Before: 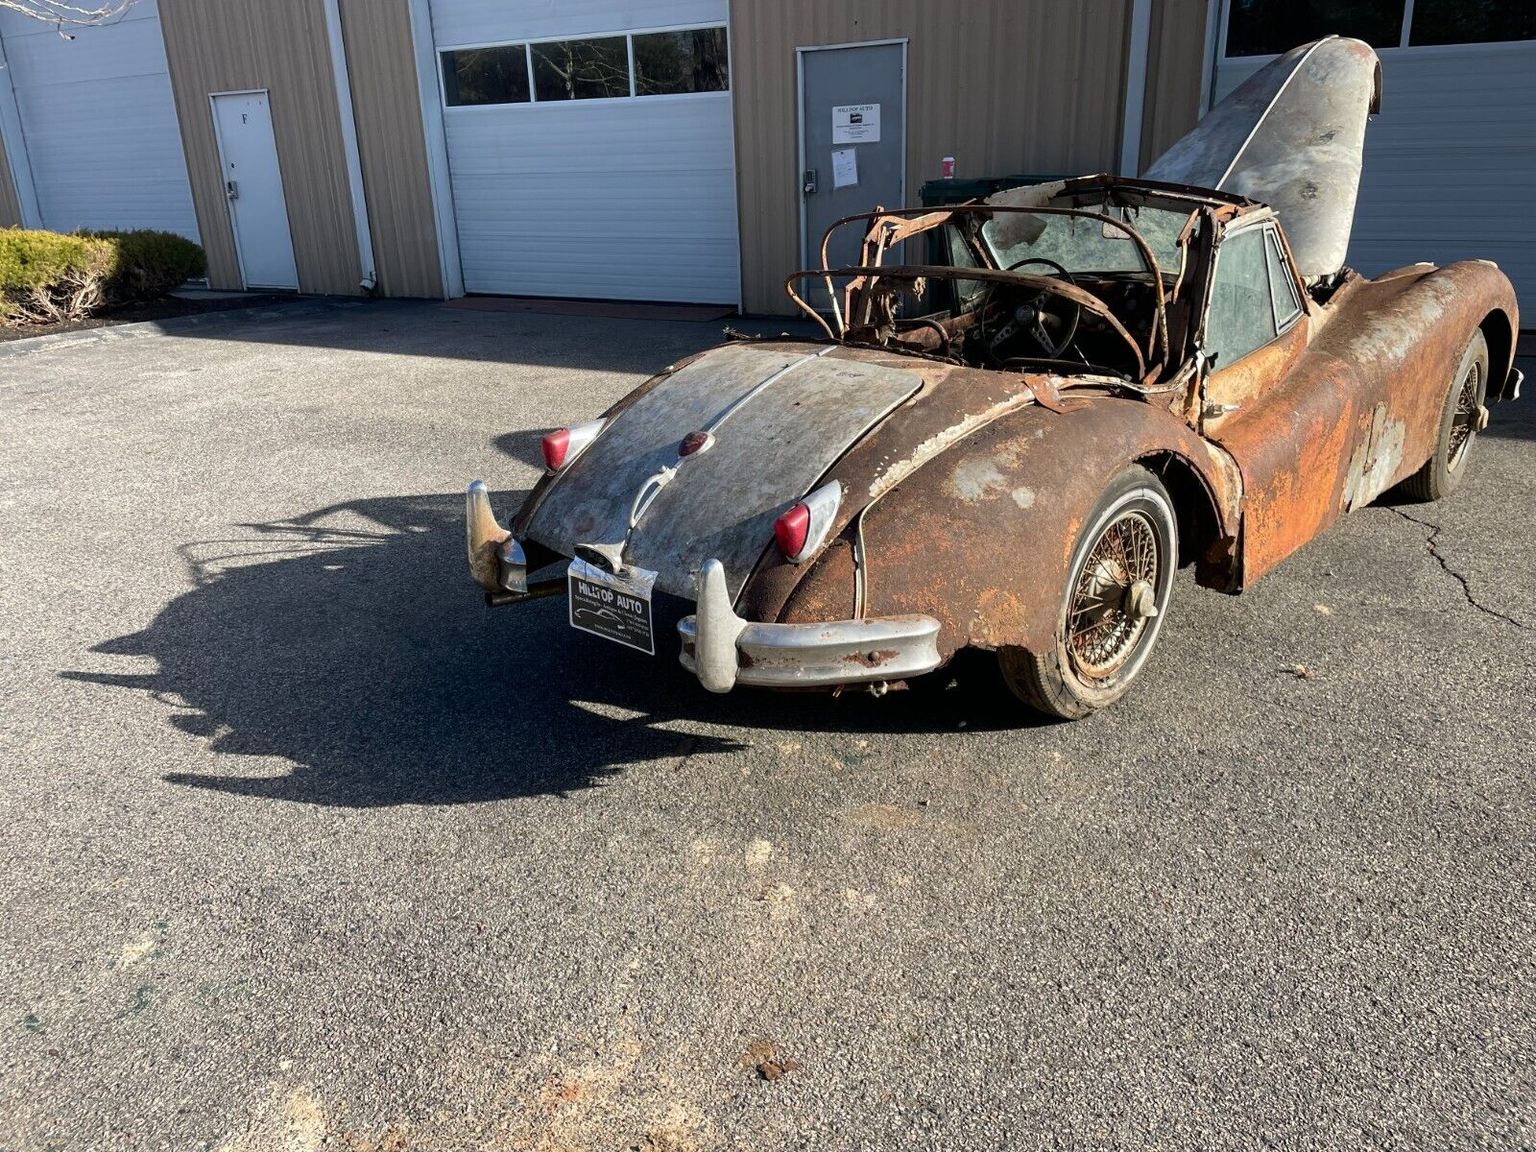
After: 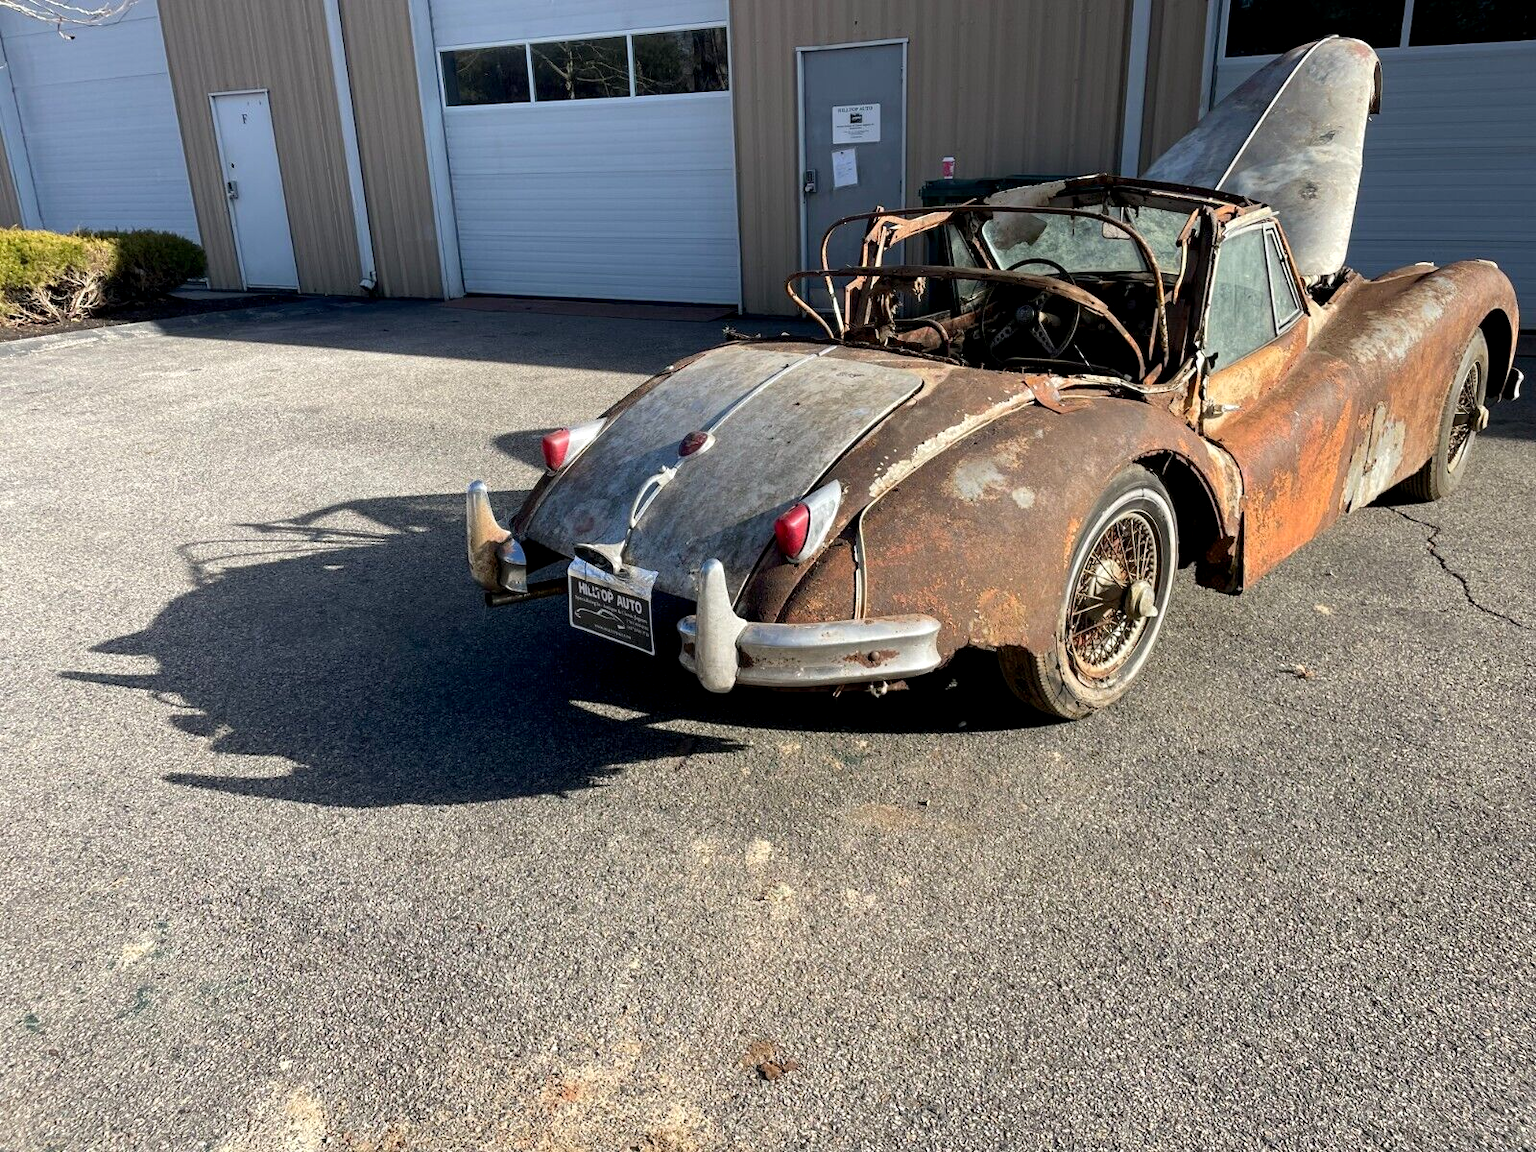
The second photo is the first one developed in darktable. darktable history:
exposure: black level correction 0.003, exposure 0.146 EV, compensate highlight preservation false
